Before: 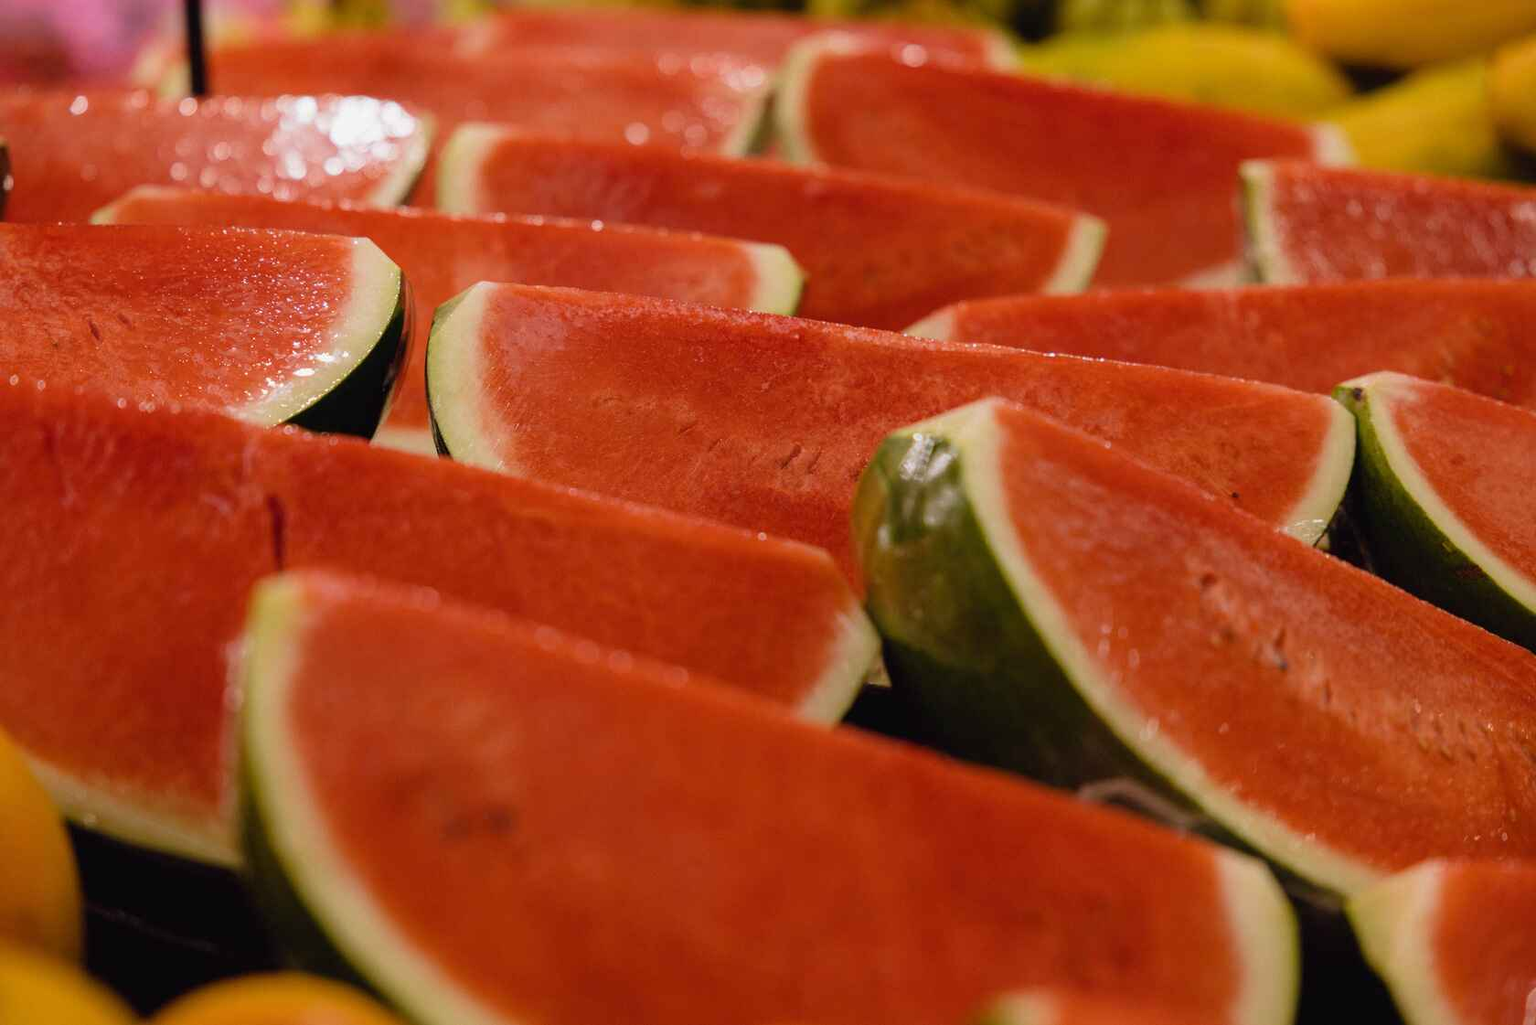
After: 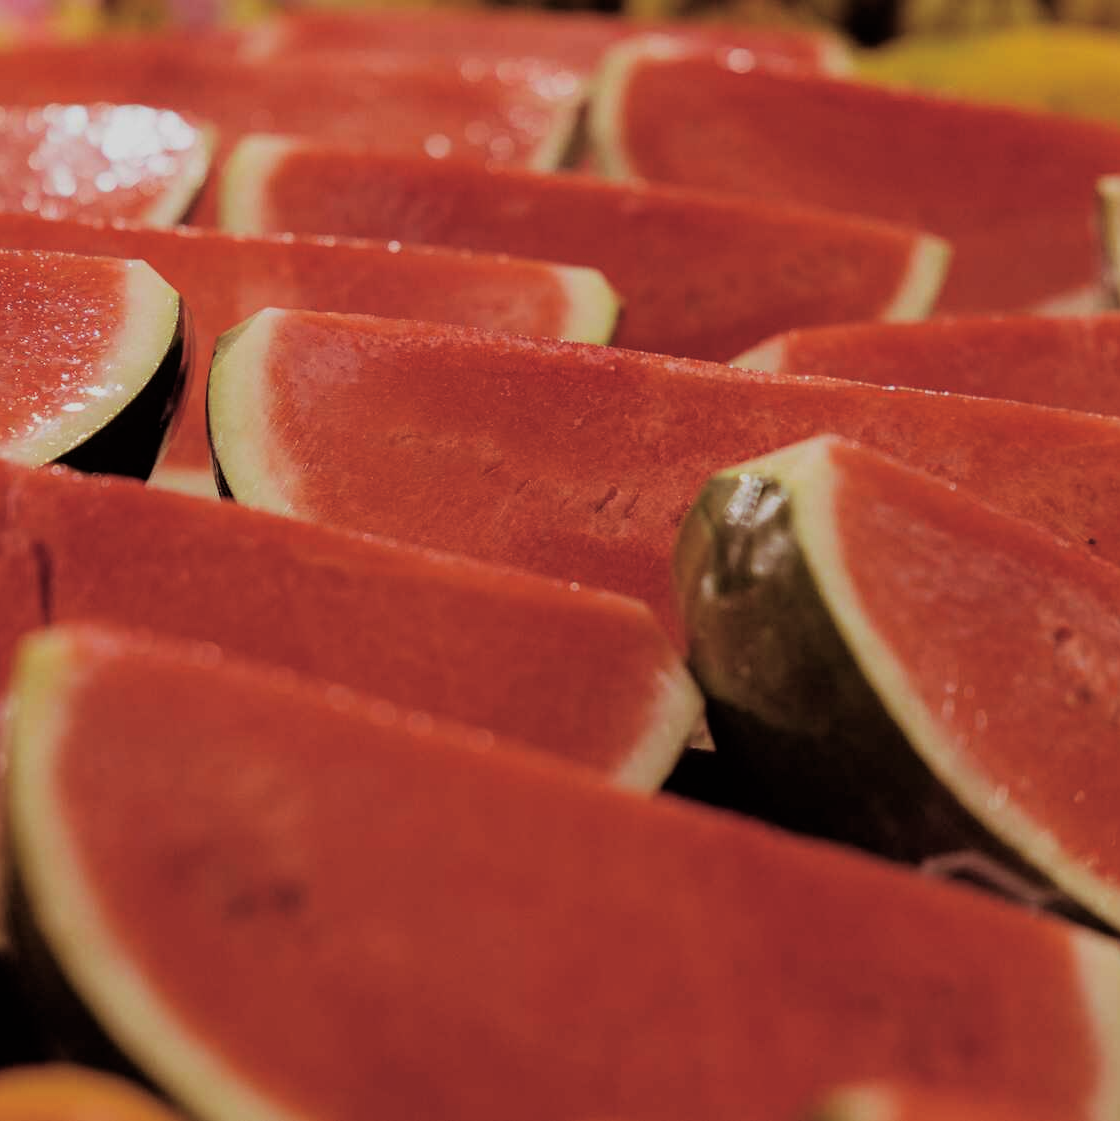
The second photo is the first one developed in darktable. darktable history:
crop and rotate: left 15.446%, right 17.836%
filmic rgb: hardness 4.17
split-toning: highlights › hue 298.8°, highlights › saturation 0.73, compress 41.76%
